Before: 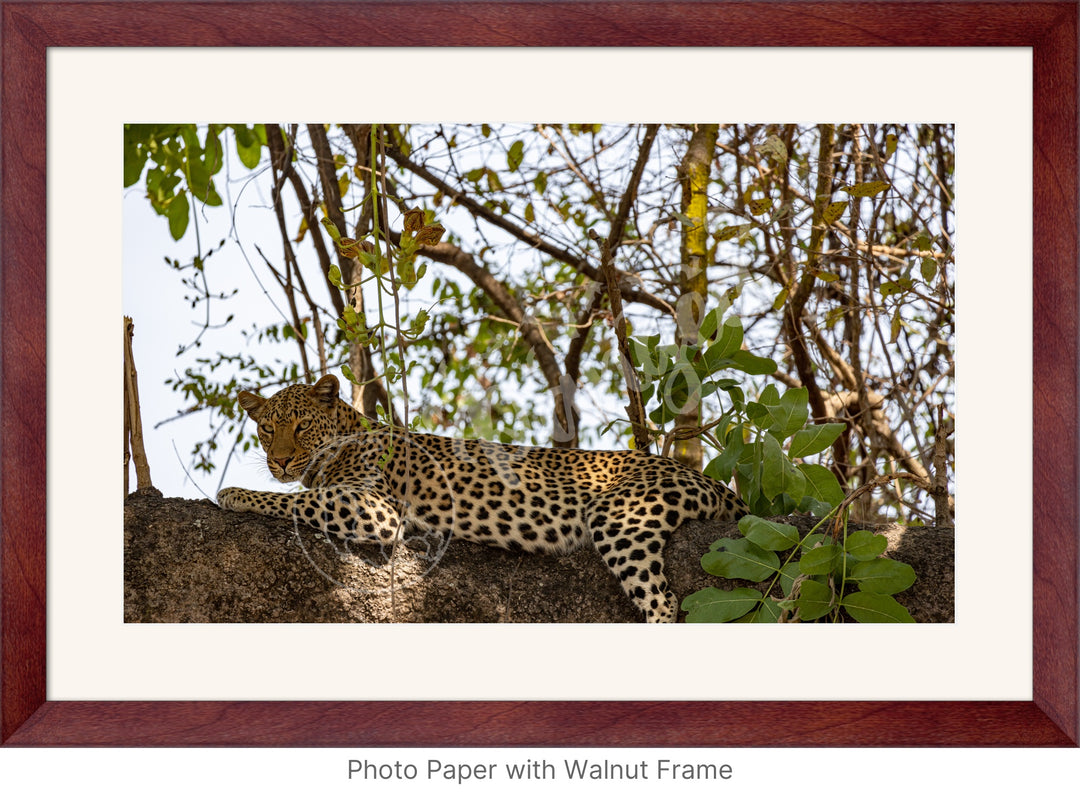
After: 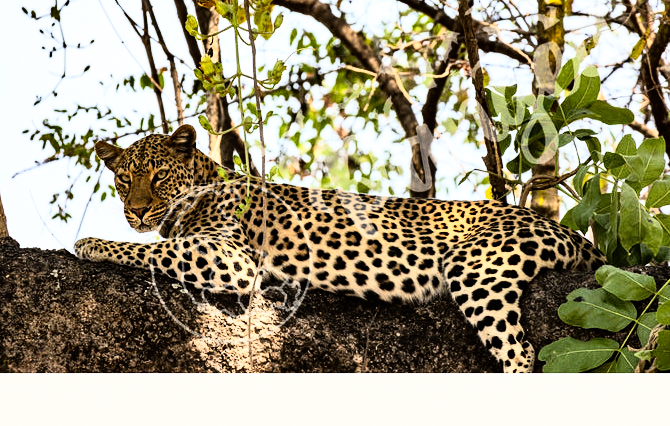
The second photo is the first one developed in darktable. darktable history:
crop: left 13.312%, top 31.28%, right 24.627%, bottom 15.582%
rgb curve: curves: ch0 [(0, 0) (0.21, 0.15) (0.24, 0.21) (0.5, 0.75) (0.75, 0.96) (0.89, 0.99) (1, 1)]; ch1 [(0, 0.02) (0.21, 0.13) (0.25, 0.2) (0.5, 0.67) (0.75, 0.9) (0.89, 0.97) (1, 1)]; ch2 [(0, 0.02) (0.21, 0.13) (0.25, 0.2) (0.5, 0.67) (0.75, 0.9) (0.89, 0.97) (1, 1)], compensate middle gray true
grain: coarseness 0.81 ISO, strength 1.34%, mid-tones bias 0%
shadows and highlights: soften with gaussian
